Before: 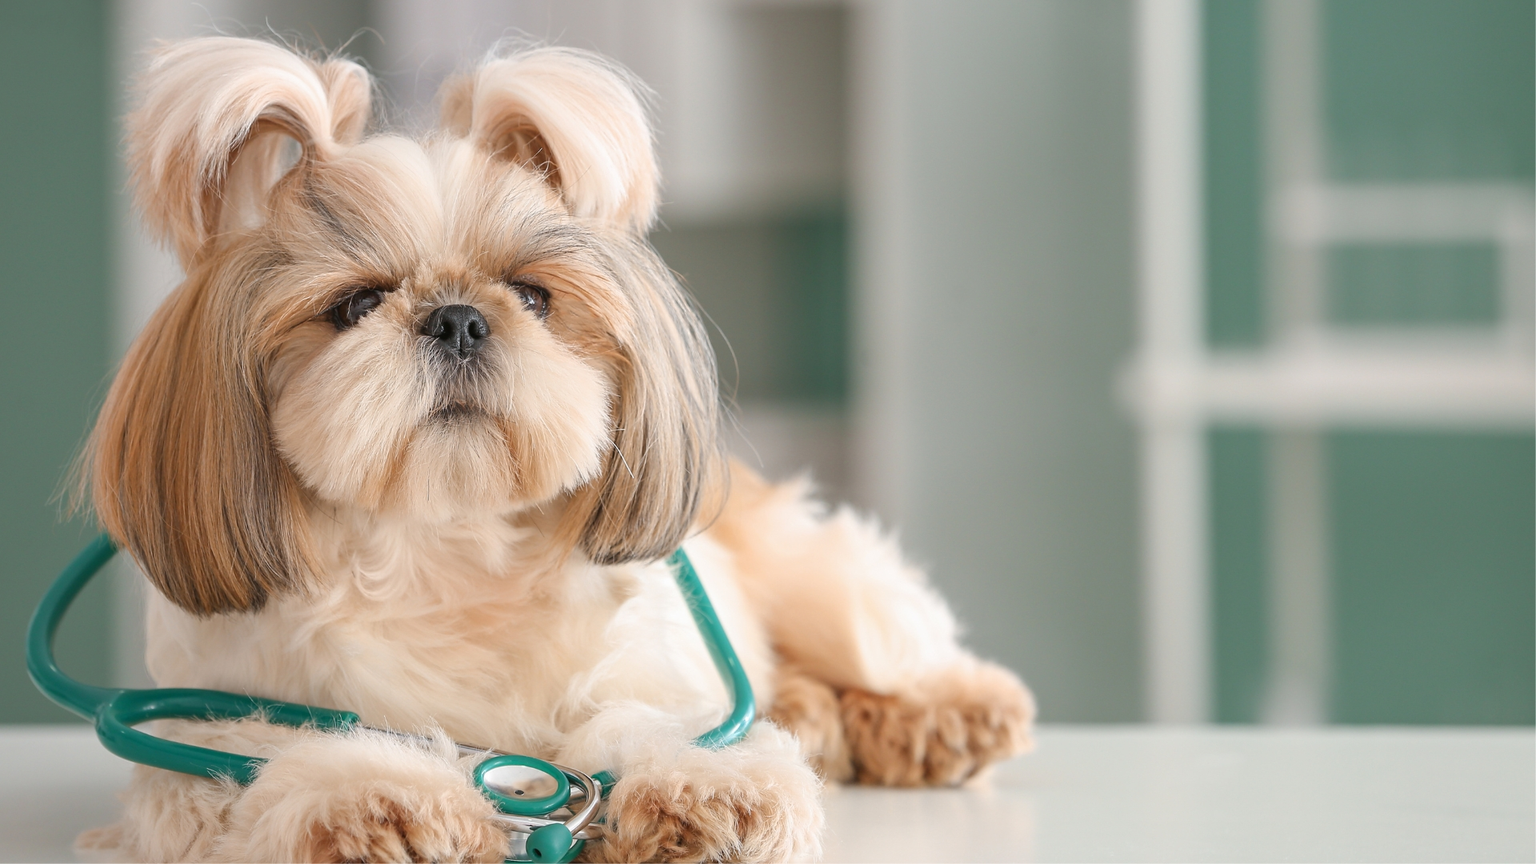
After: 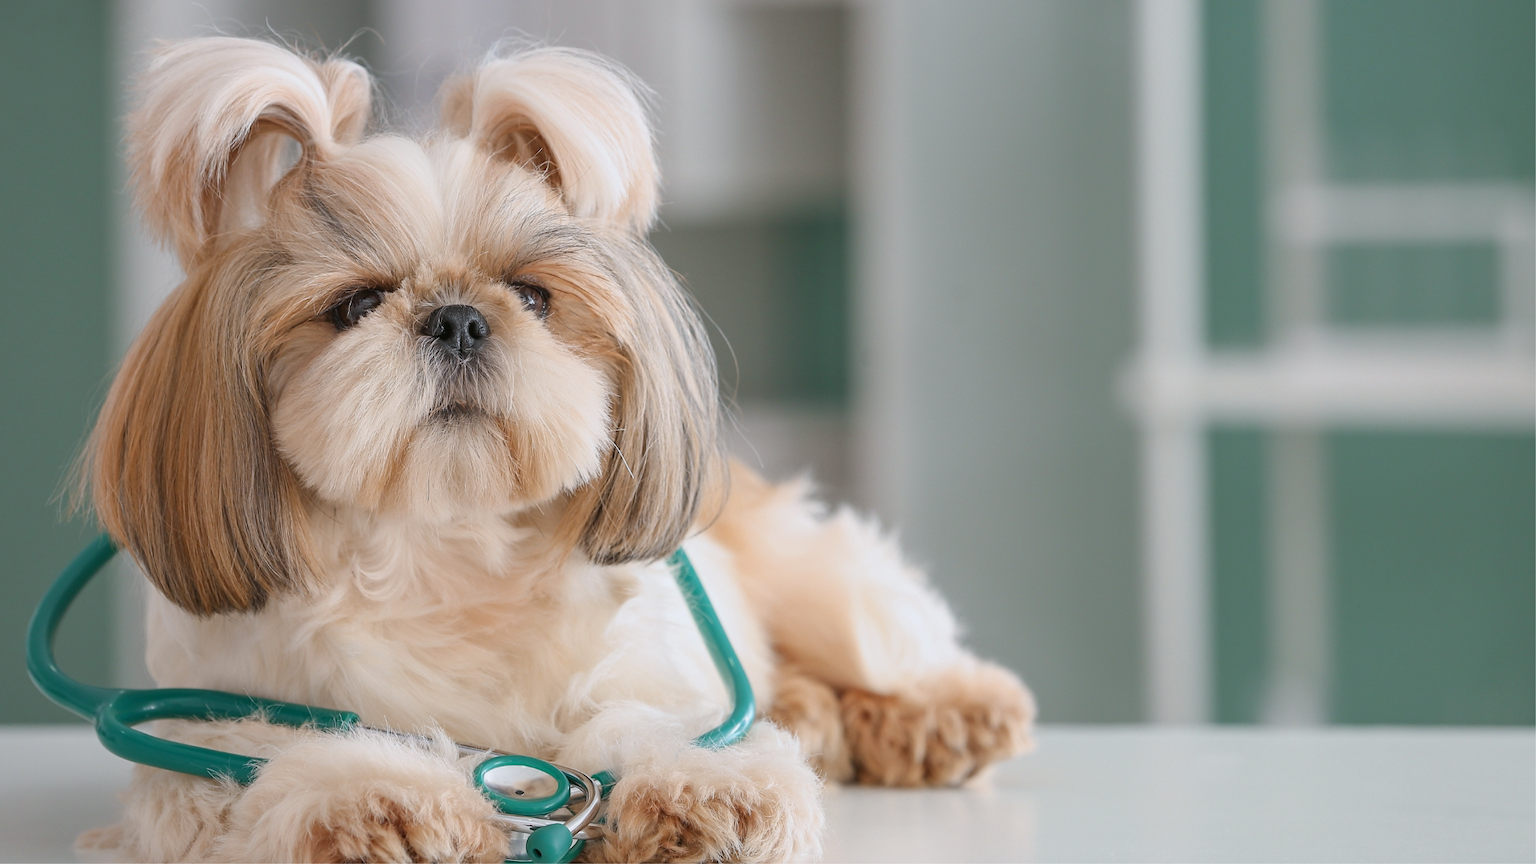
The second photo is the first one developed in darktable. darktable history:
exposure: exposure -0.21 EV, compensate highlight preservation false
white balance: red 0.98, blue 1.034
